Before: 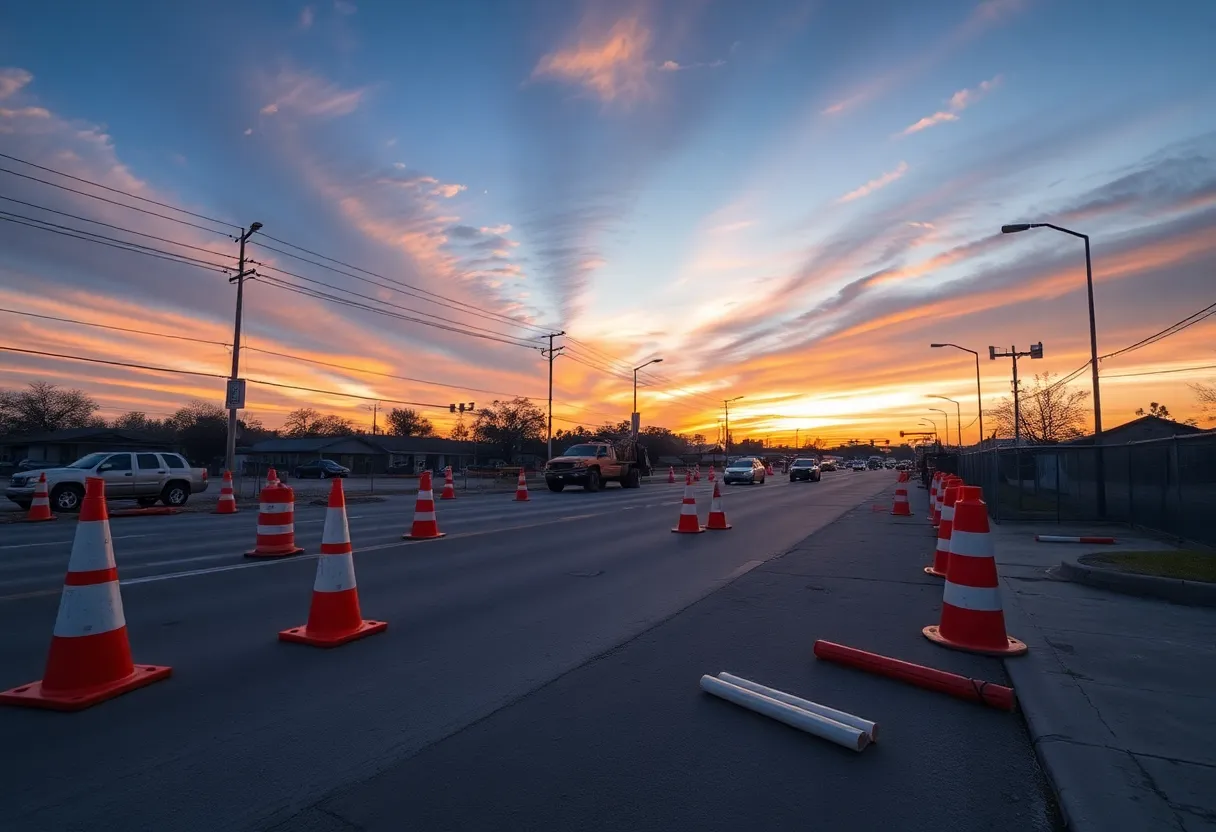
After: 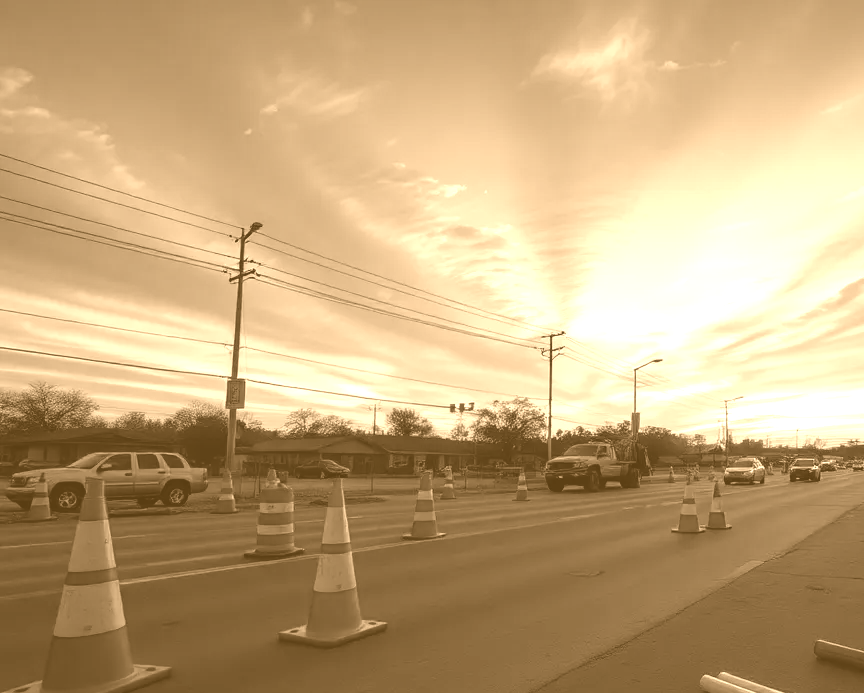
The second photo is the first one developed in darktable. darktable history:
crop: right 28.885%, bottom 16.626%
color balance rgb: linear chroma grading › global chroma -16.06%, perceptual saturation grading › global saturation -32.85%, global vibrance -23.56%
colorize: hue 28.8°, source mix 100%
